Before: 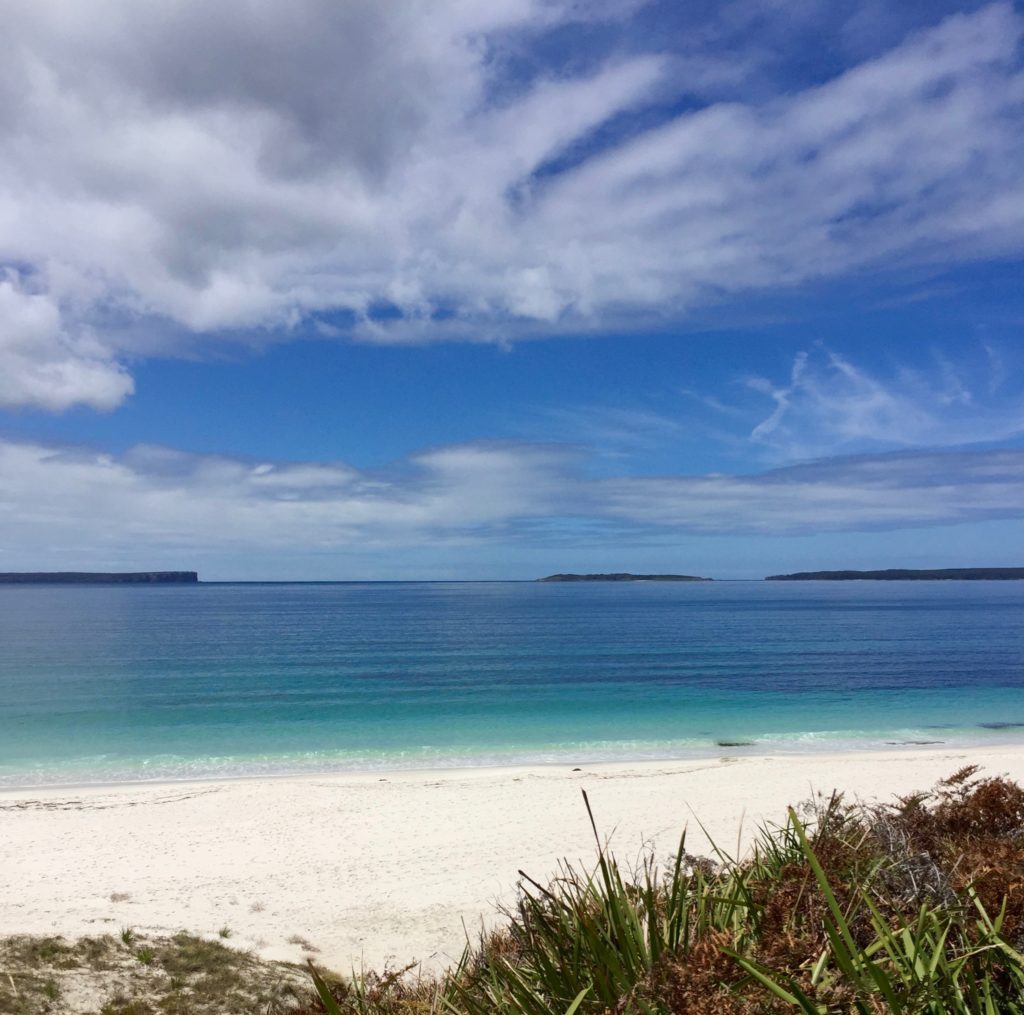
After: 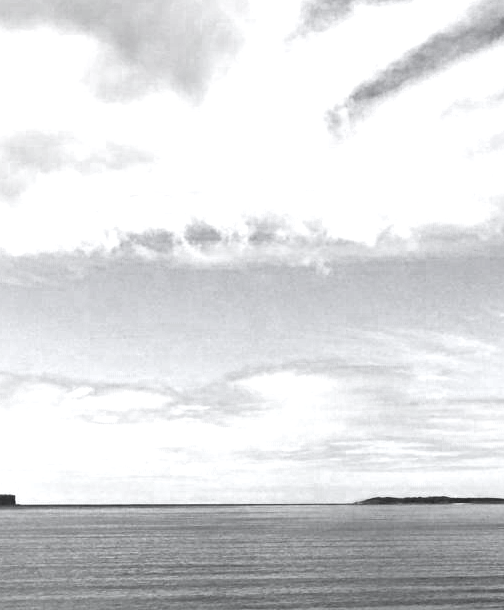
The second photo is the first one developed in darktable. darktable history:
white balance: emerald 1
color zones: curves: ch0 [(0, 0.613) (0.01, 0.613) (0.245, 0.448) (0.498, 0.529) (0.642, 0.665) (0.879, 0.777) (0.99, 0.613)]; ch1 [(0, 0.035) (0.121, 0.189) (0.259, 0.197) (0.415, 0.061) (0.589, 0.022) (0.732, 0.022) (0.857, 0.026) (0.991, 0.053)]
crop: left 17.835%, top 7.675%, right 32.881%, bottom 32.213%
tone equalizer: -8 EV -1.08 EV, -7 EV -1.01 EV, -6 EV -0.867 EV, -5 EV -0.578 EV, -3 EV 0.578 EV, -2 EV 0.867 EV, -1 EV 1.01 EV, +0 EV 1.08 EV, edges refinement/feathering 500, mask exposure compensation -1.57 EV, preserve details no
